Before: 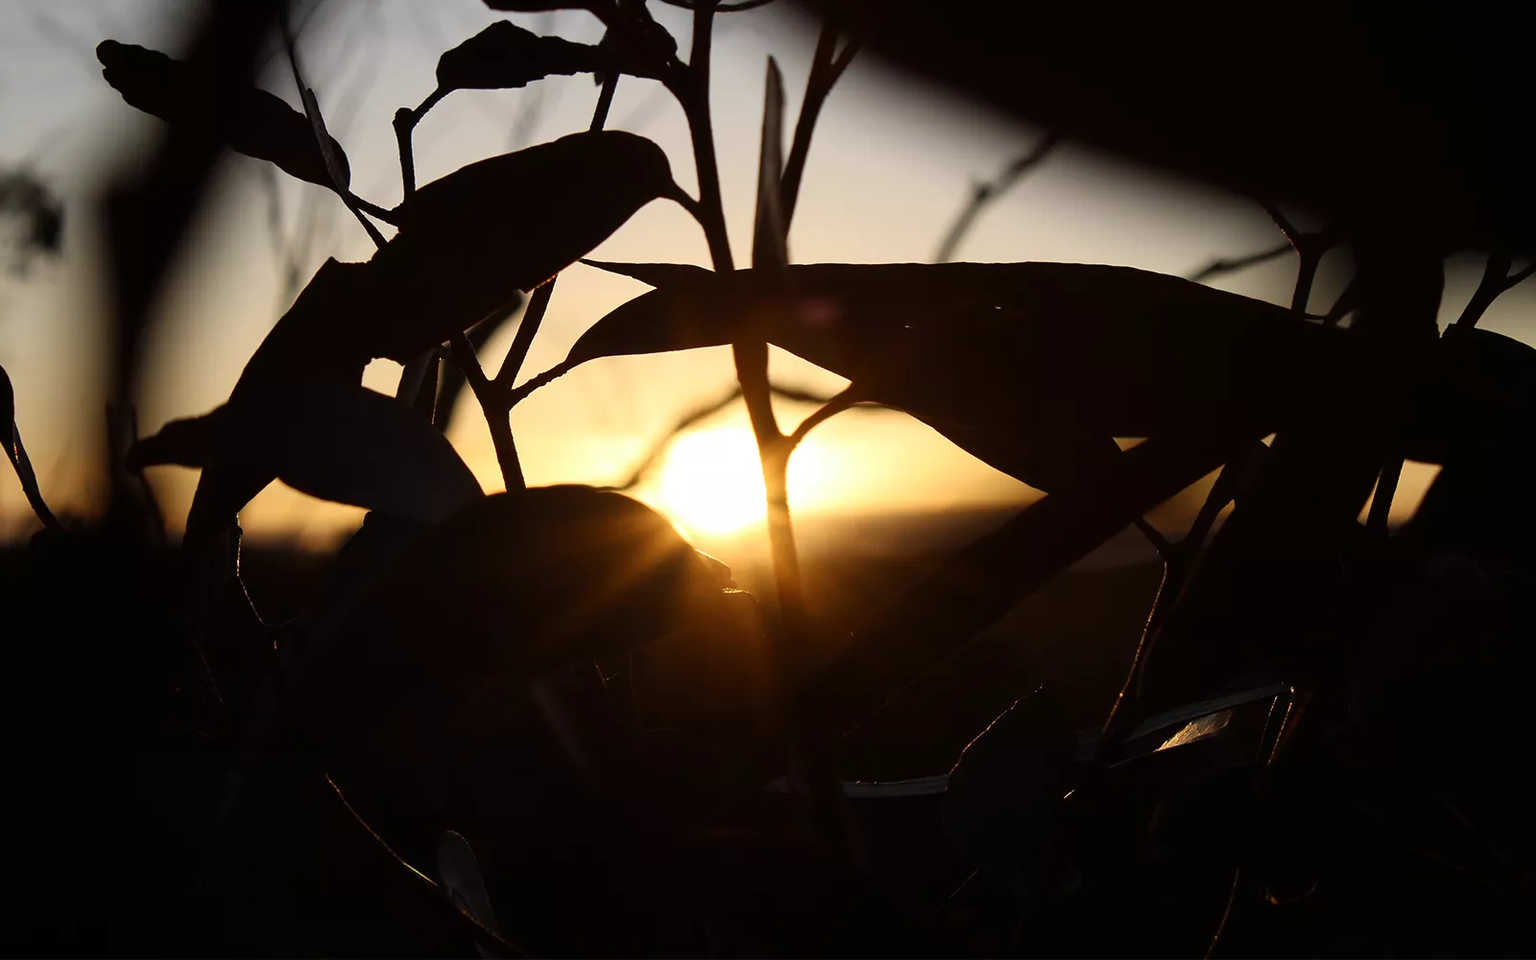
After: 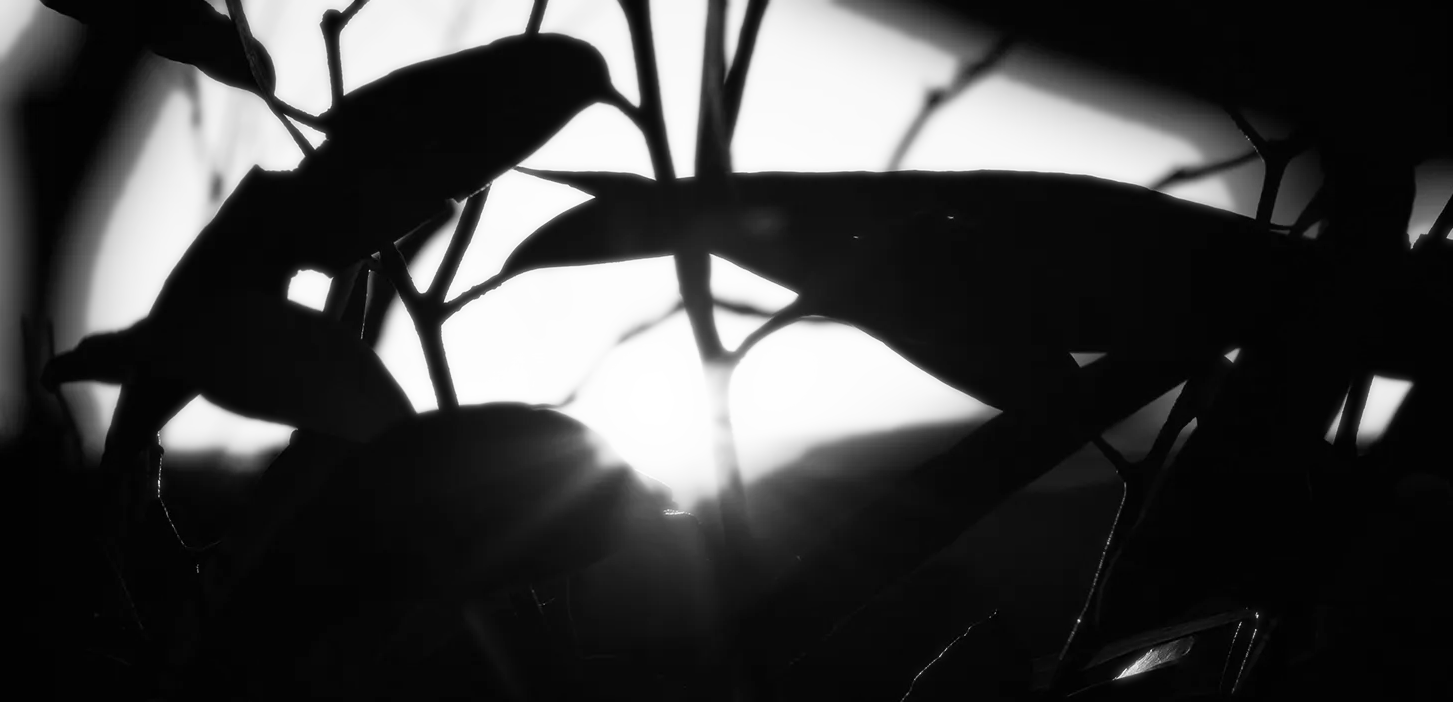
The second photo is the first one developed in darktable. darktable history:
crop: left 5.596%, top 10.314%, right 3.534%, bottom 19.395%
bloom: size 0%, threshold 54.82%, strength 8.31%
monochrome: on, module defaults
